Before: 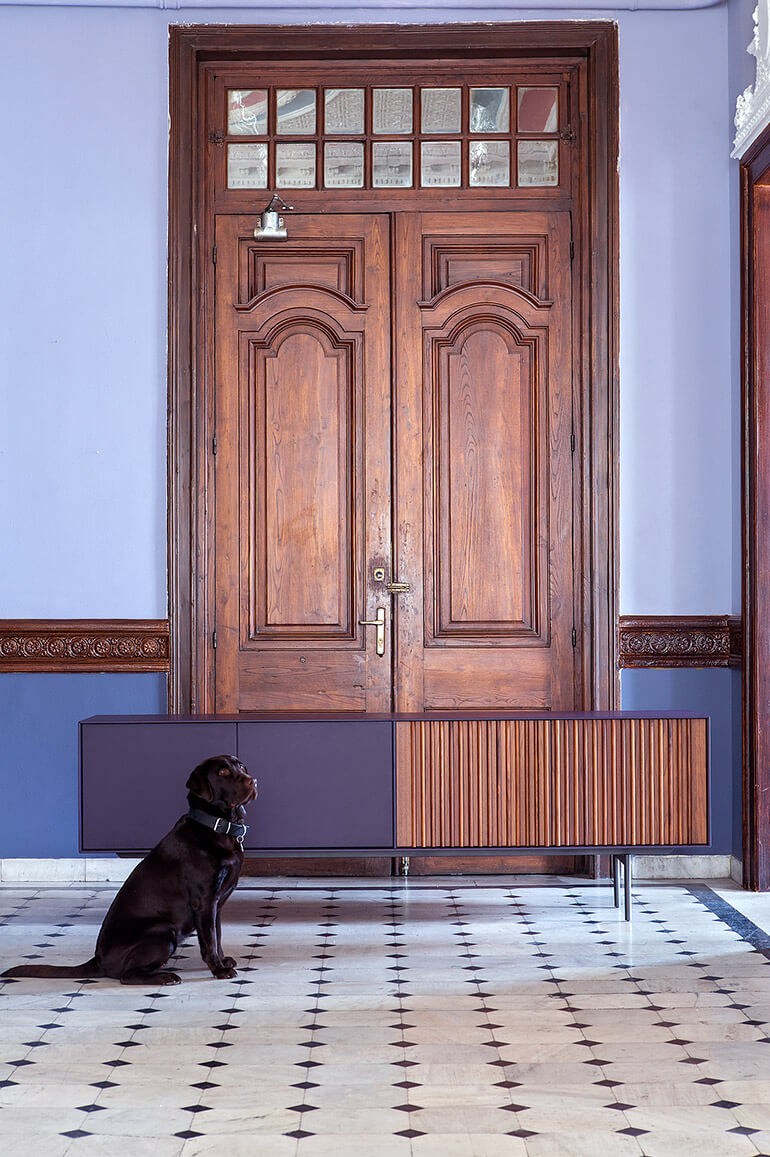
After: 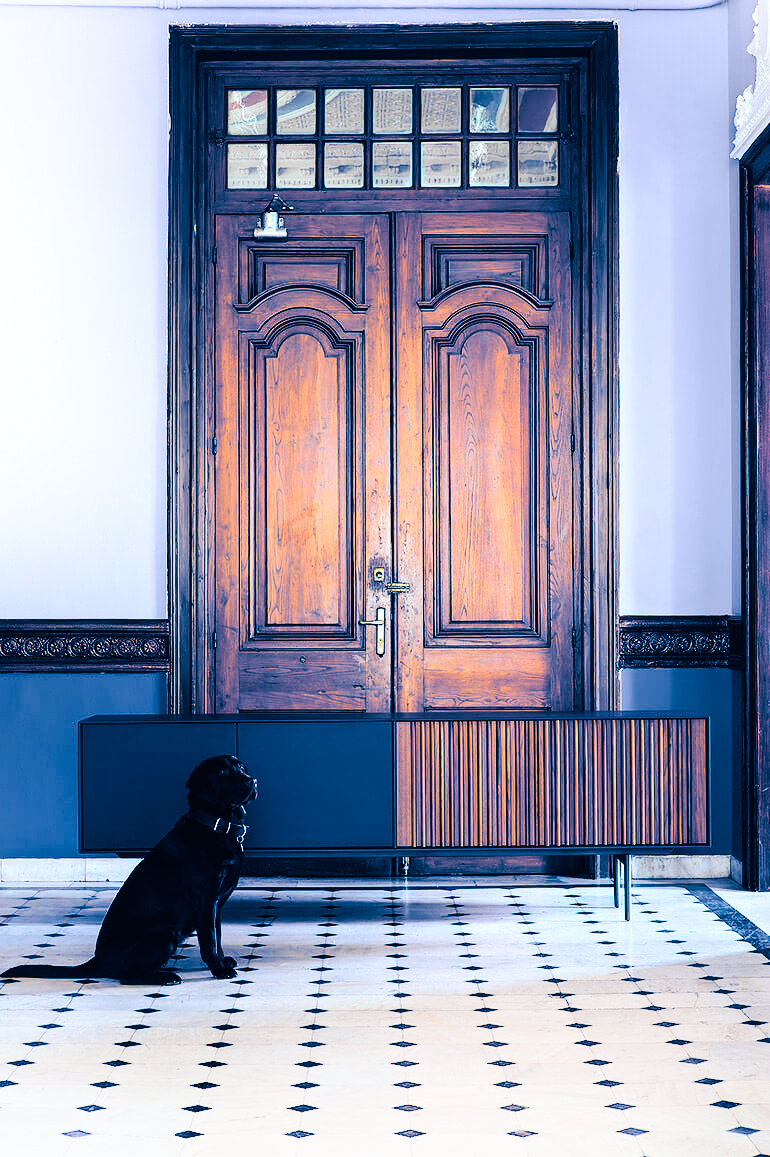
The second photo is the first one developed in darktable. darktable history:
split-toning: shadows › hue 226.8°, shadows › saturation 1, highlights › saturation 0, balance -61.41
tone curve: curves: ch0 [(0, 0.022) (0.114, 0.088) (0.282, 0.316) (0.446, 0.511) (0.613, 0.693) (0.786, 0.843) (0.999, 0.949)]; ch1 [(0, 0) (0.395, 0.343) (0.463, 0.427) (0.486, 0.474) (0.503, 0.5) (0.535, 0.522) (0.555, 0.546) (0.594, 0.614) (0.755, 0.793) (1, 1)]; ch2 [(0, 0) (0.369, 0.388) (0.449, 0.431) (0.501, 0.5) (0.528, 0.517) (0.561, 0.59) (0.612, 0.646) (0.697, 0.721) (1, 1)], color space Lab, independent channels, preserve colors none
shadows and highlights: shadows -54.3, highlights 86.09, soften with gaussian
color balance rgb: shadows lift › luminance -10%, power › luminance -9%, linear chroma grading › global chroma 10%, global vibrance 10%, contrast 15%, saturation formula JzAzBz (2021)
